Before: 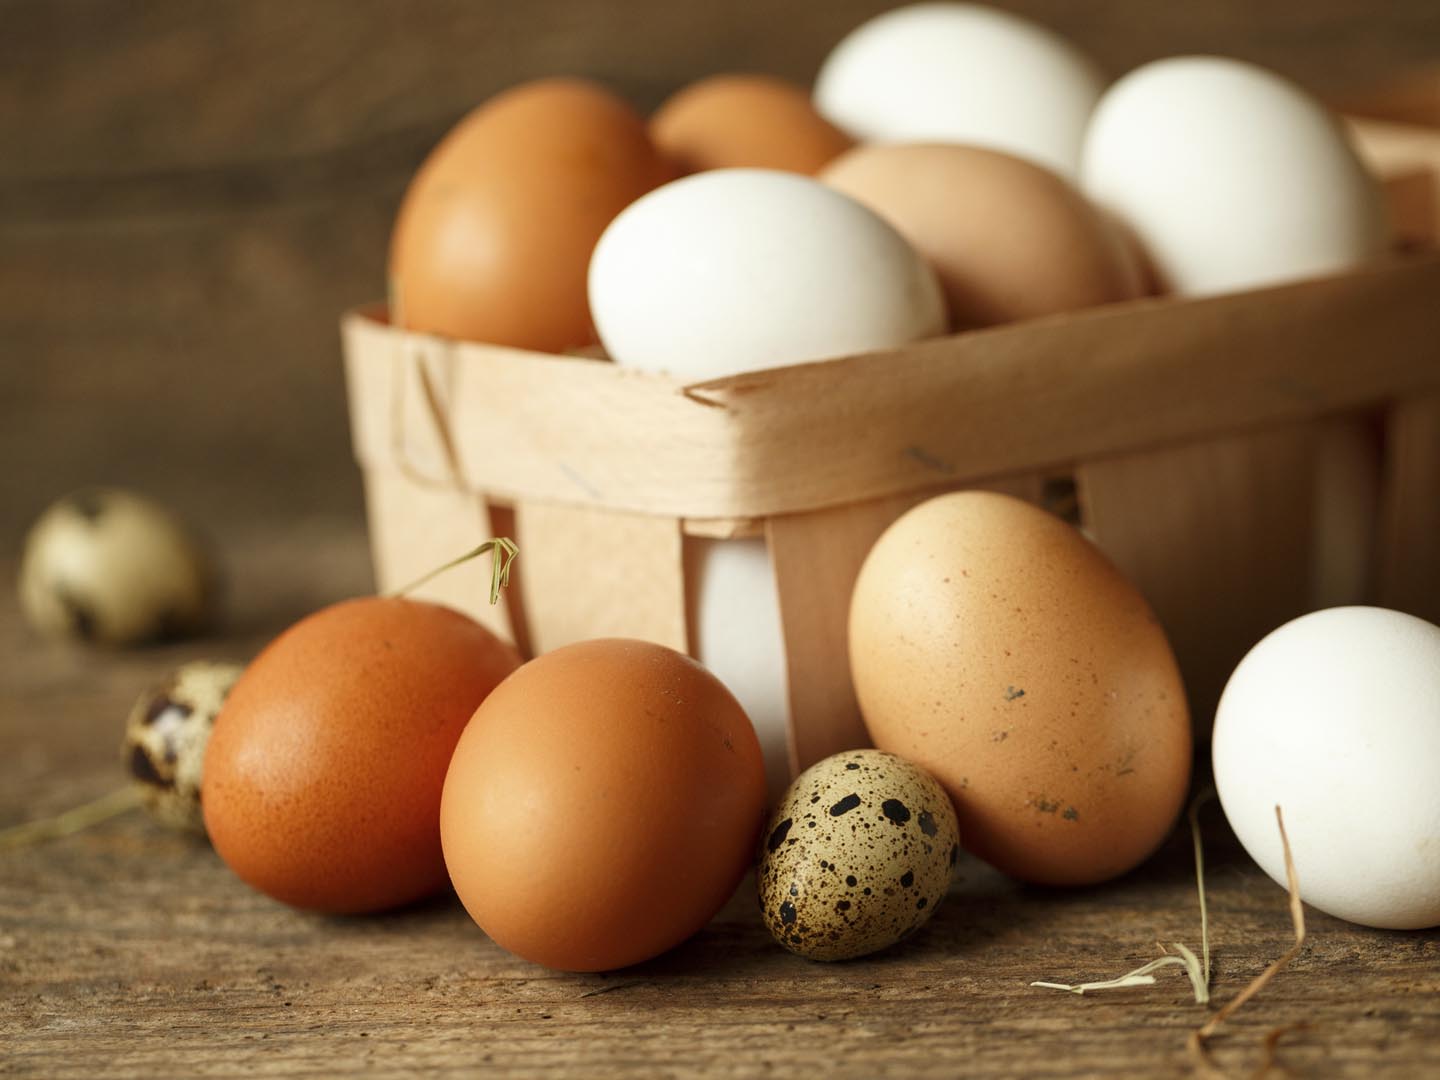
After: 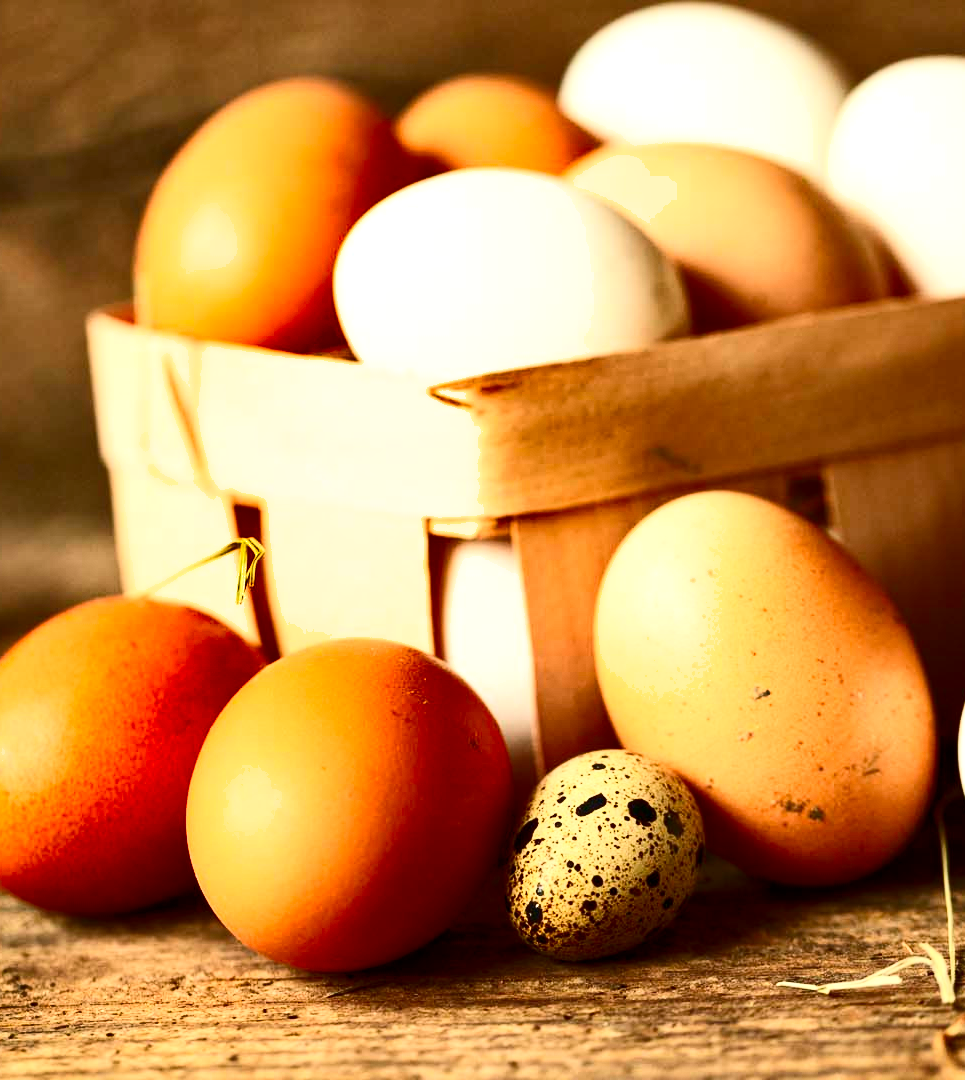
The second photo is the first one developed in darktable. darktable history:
exposure: exposure 0.716 EV, compensate highlight preservation false
shadows and highlights: shadows 30.58, highlights -62.74, soften with gaussian
contrast brightness saturation: contrast 0.411, brightness 0.045, saturation 0.257
crop and rotate: left 17.66%, right 15.321%
